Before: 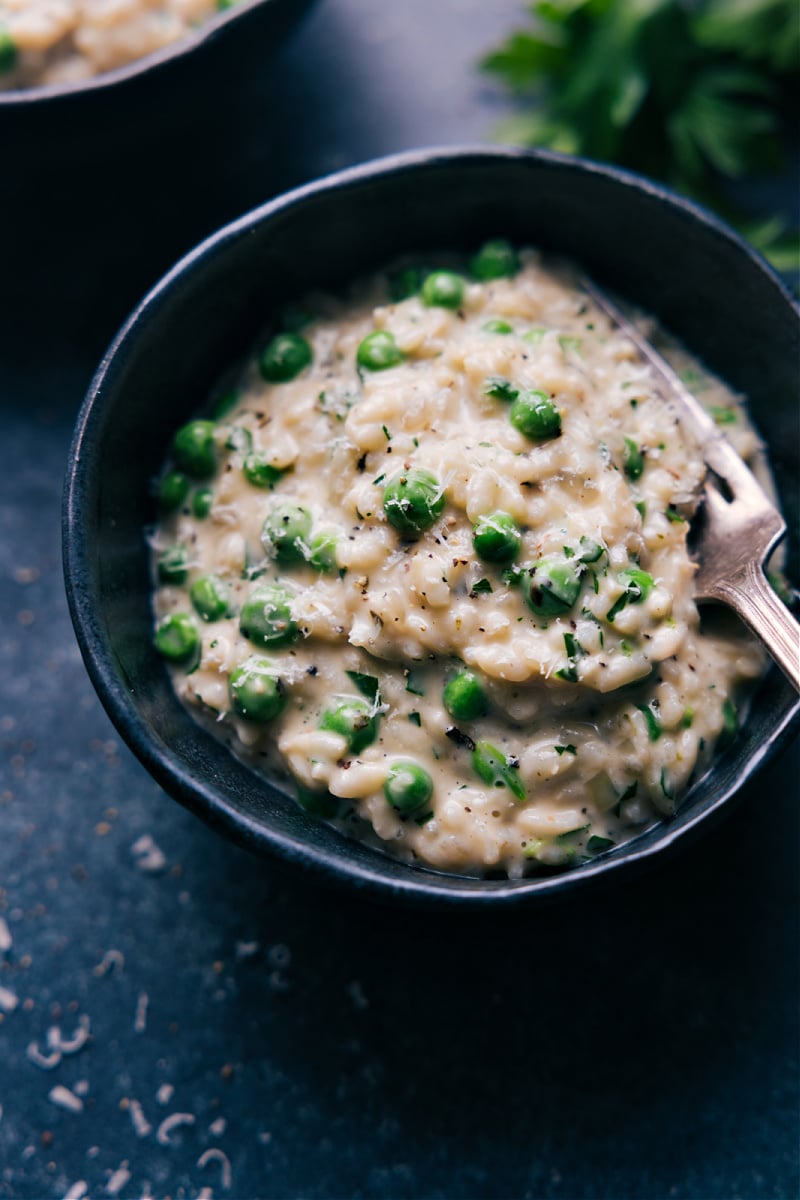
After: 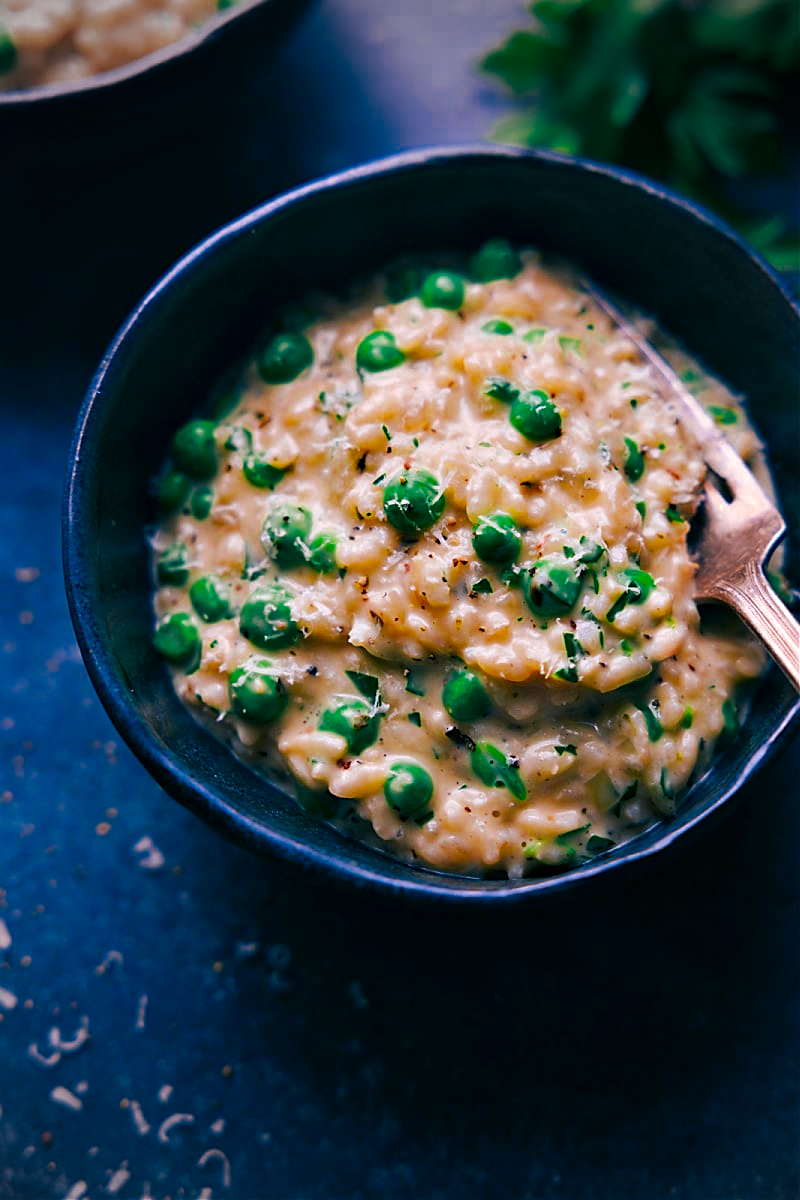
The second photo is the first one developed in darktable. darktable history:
color correction: highlights a* 1.51, highlights b* -1.67, saturation 2.47
vignetting: width/height ratio 1.094
sharpen: on, module defaults
color zones: curves: ch0 [(0, 0.5) (0.125, 0.4) (0.25, 0.5) (0.375, 0.4) (0.5, 0.4) (0.625, 0.35) (0.75, 0.35) (0.875, 0.5)]; ch1 [(0, 0.35) (0.125, 0.45) (0.25, 0.35) (0.375, 0.35) (0.5, 0.35) (0.625, 0.35) (0.75, 0.45) (0.875, 0.35)]; ch2 [(0, 0.6) (0.125, 0.5) (0.25, 0.5) (0.375, 0.6) (0.5, 0.6) (0.625, 0.5) (0.75, 0.5) (0.875, 0.5)]
